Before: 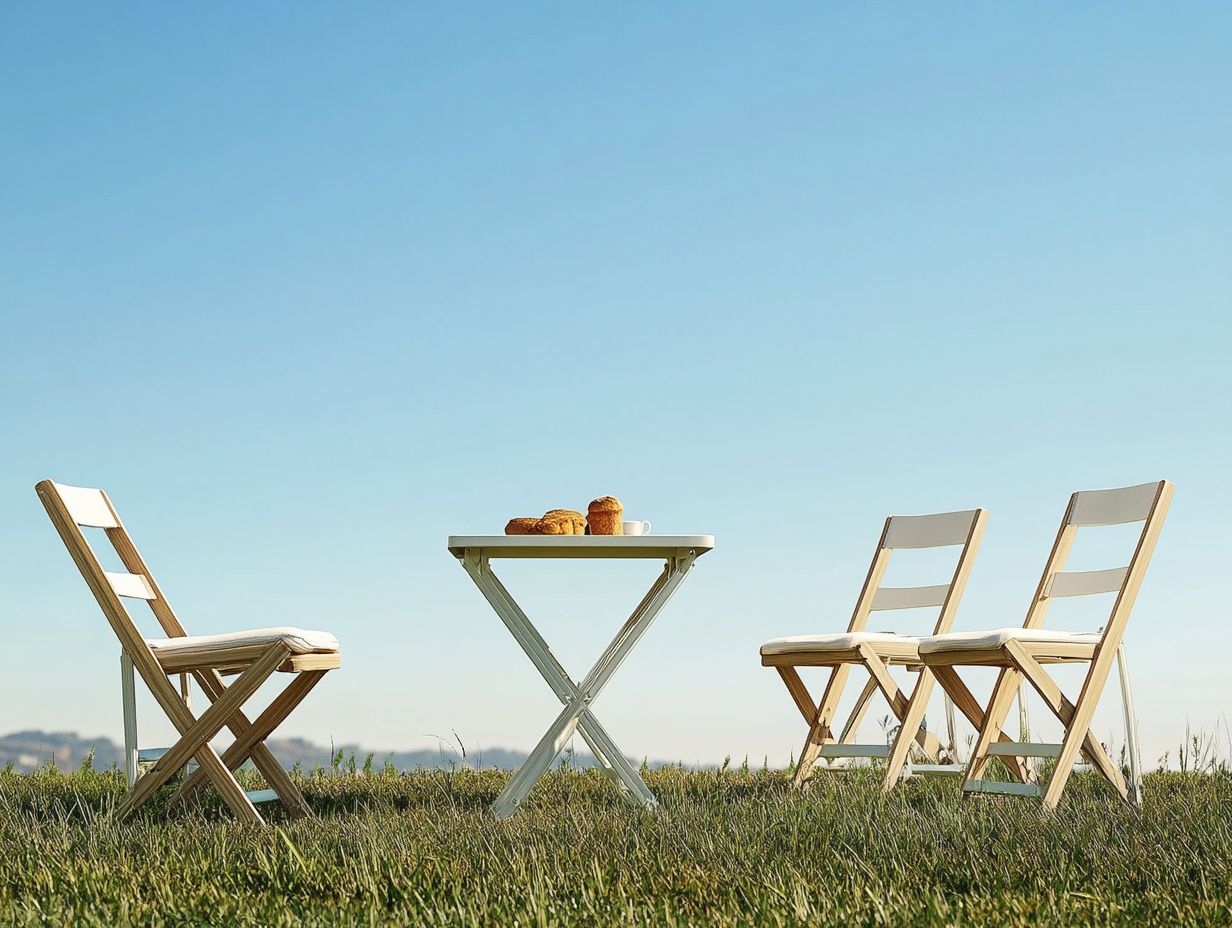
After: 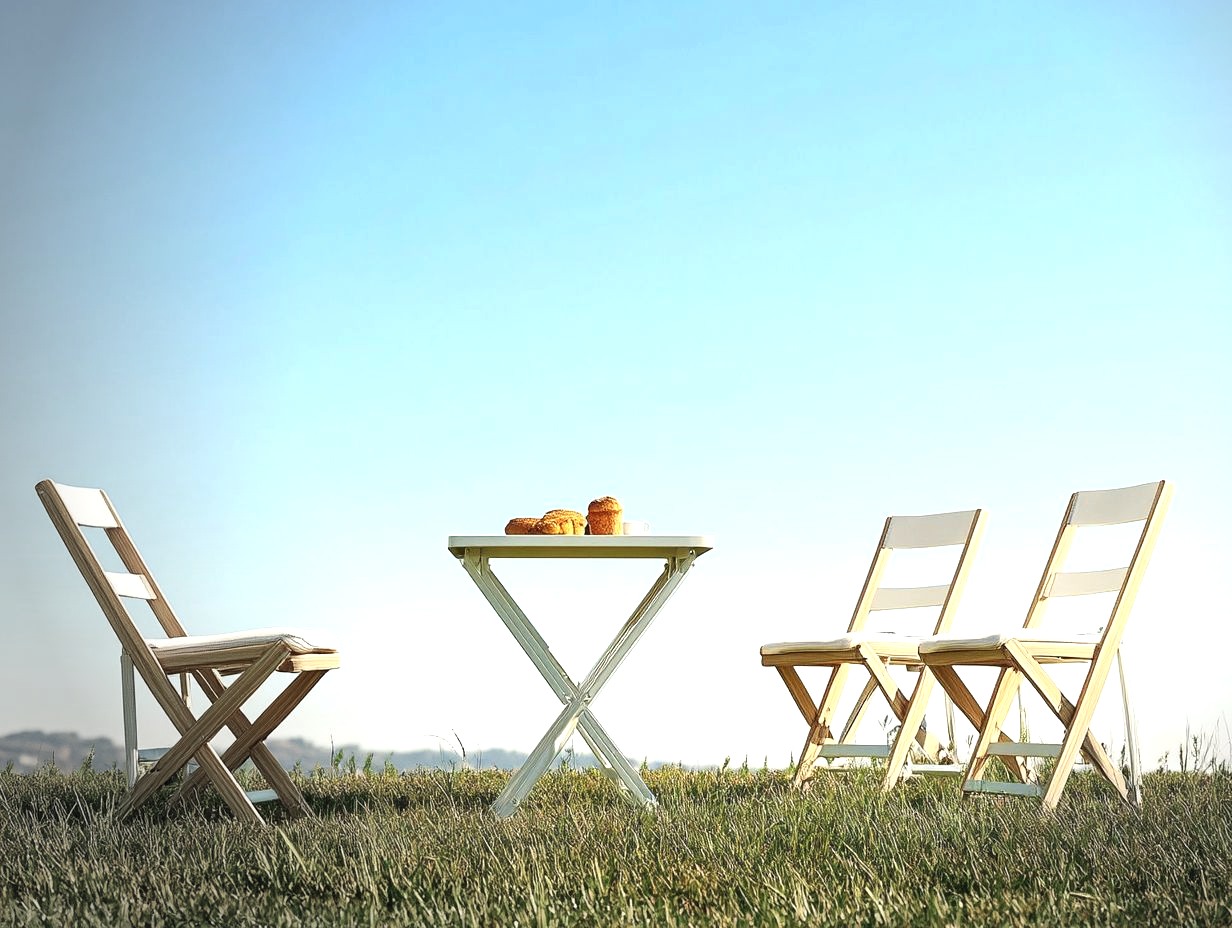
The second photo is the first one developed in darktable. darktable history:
vignetting: fall-off start 73.57%, center (0.22, -0.235)
exposure: black level correction 0, exposure 0.7 EV, compensate exposure bias true, compensate highlight preservation false
